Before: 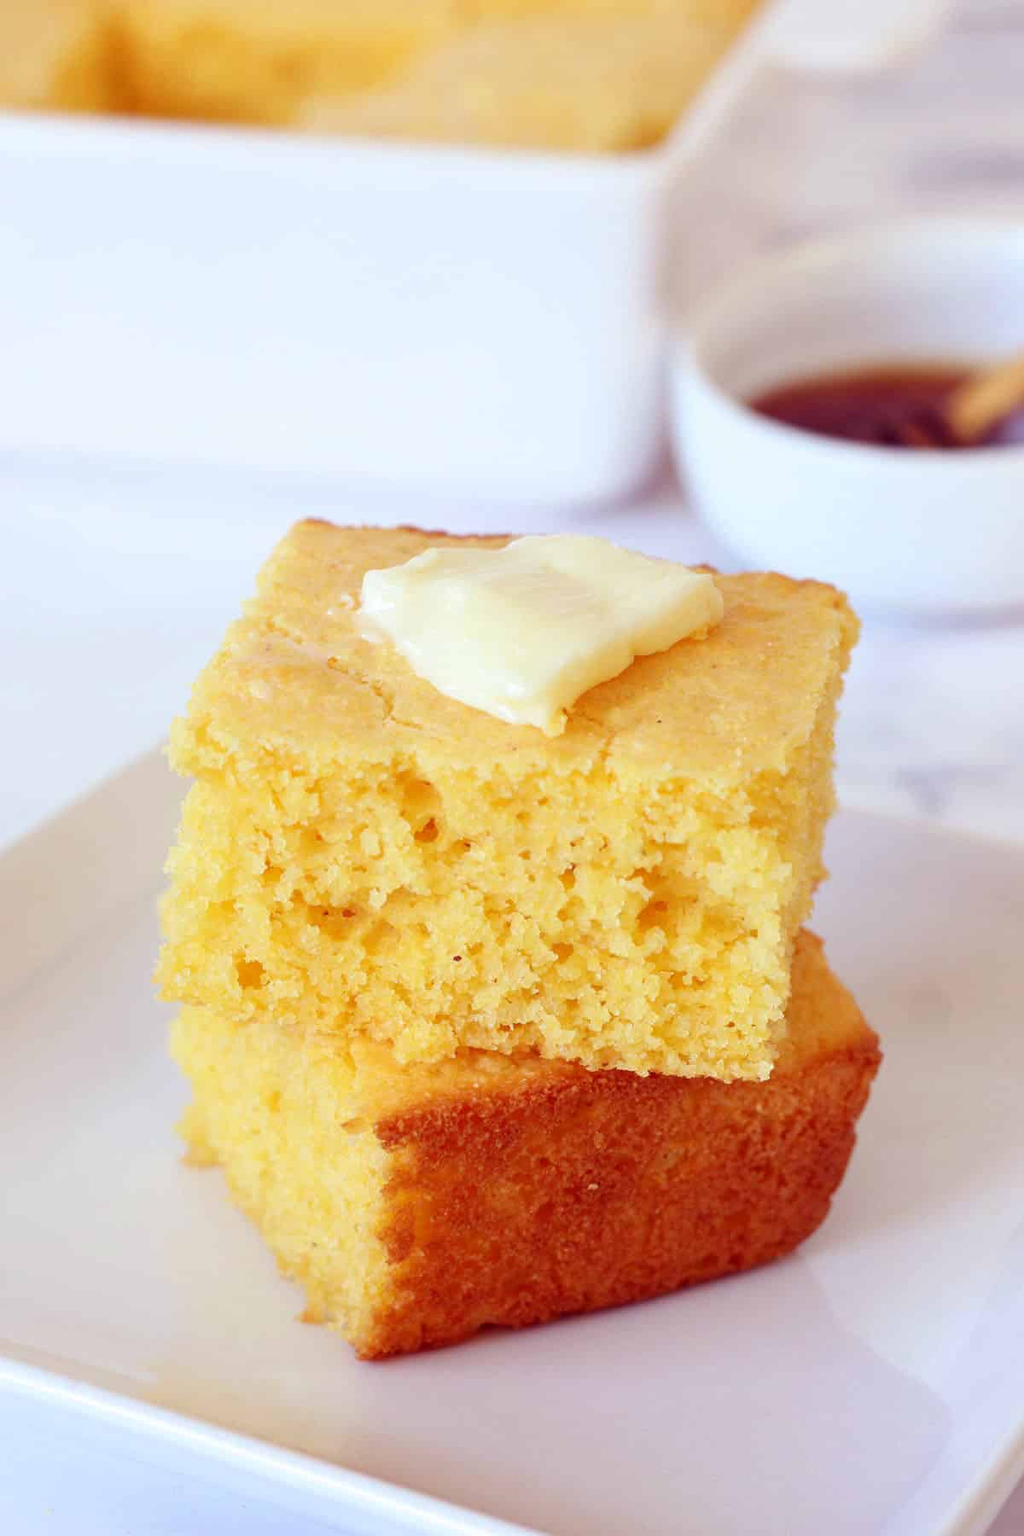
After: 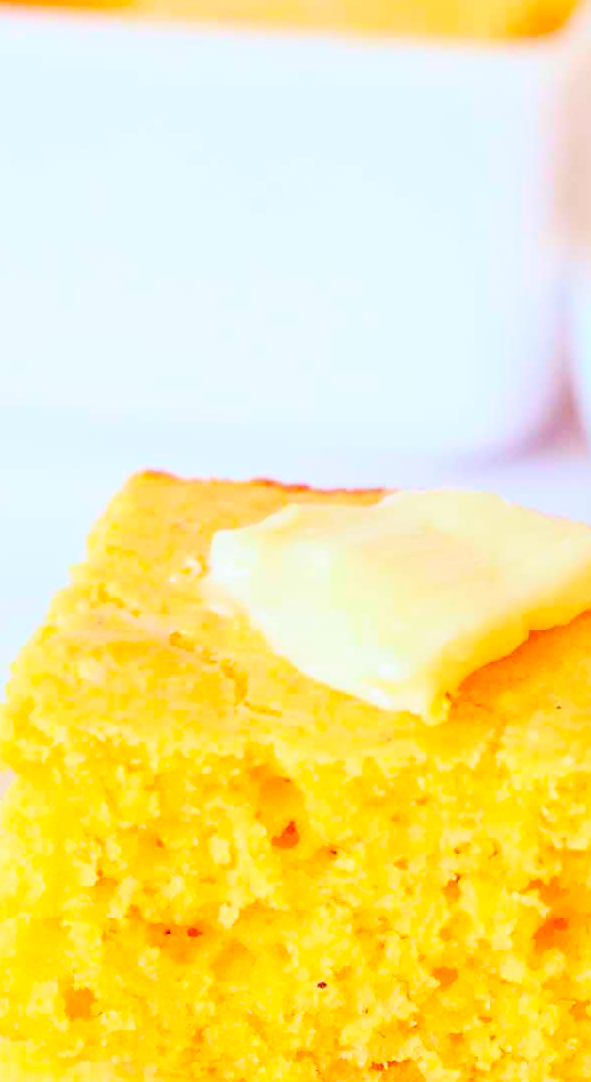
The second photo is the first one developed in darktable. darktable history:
crop: left 17.835%, top 7.675%, right 32.881%, bottom 32.213%
contrast brightness saturation: contrast 0.24, brightness 0.26, saturation 0.39
exposure: black level correction 0.001, exposure -0.125 EV, compensate exposure bias true, compensate highlight preservation false
color balance rgb: linear chroma grading › global chroma 6.48%, perceptual saturation grading › global saturation 12.96%, global vibrance 6.02%
